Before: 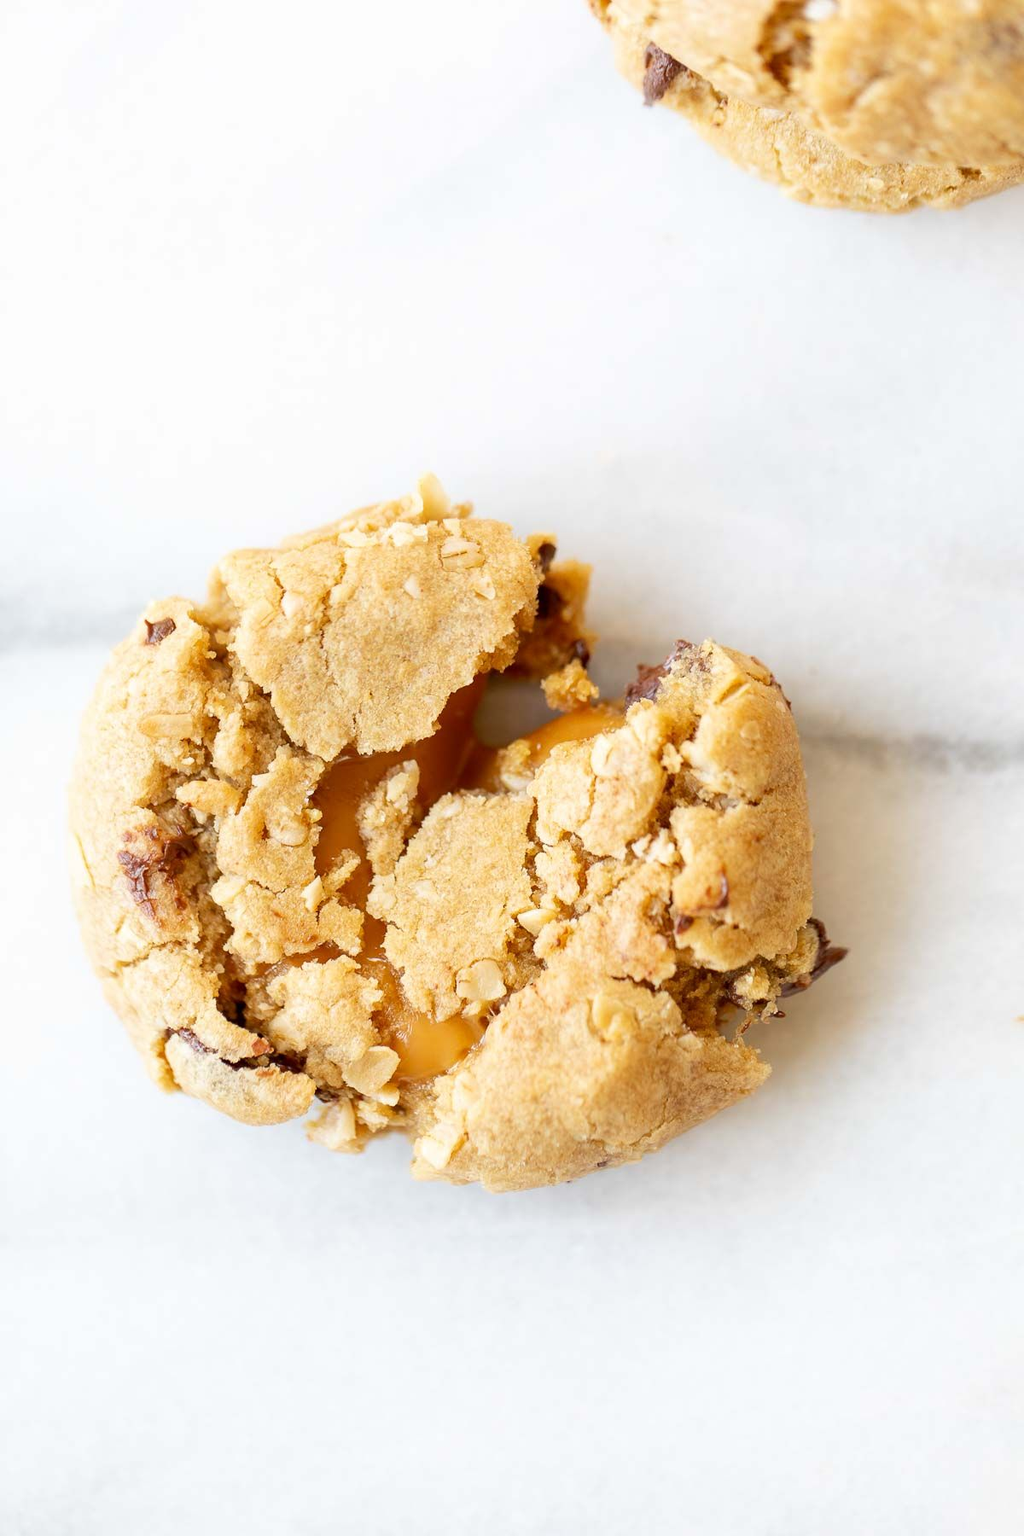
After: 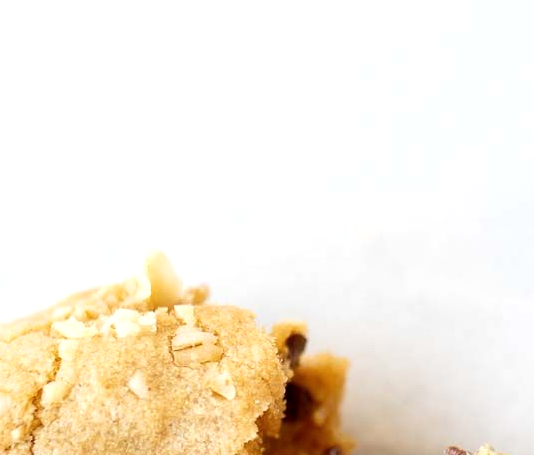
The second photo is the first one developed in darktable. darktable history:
local contrast: mode bilateral grid, contrast 20, coarseness 51, detail 130%, midtone range 0.2
shadows and highlights: shadows -11.58, white point adjustment 4.1, highlights 27.02
crop: left 28.765%, top 16.873%, right 26.735%, bottom 57.825%
